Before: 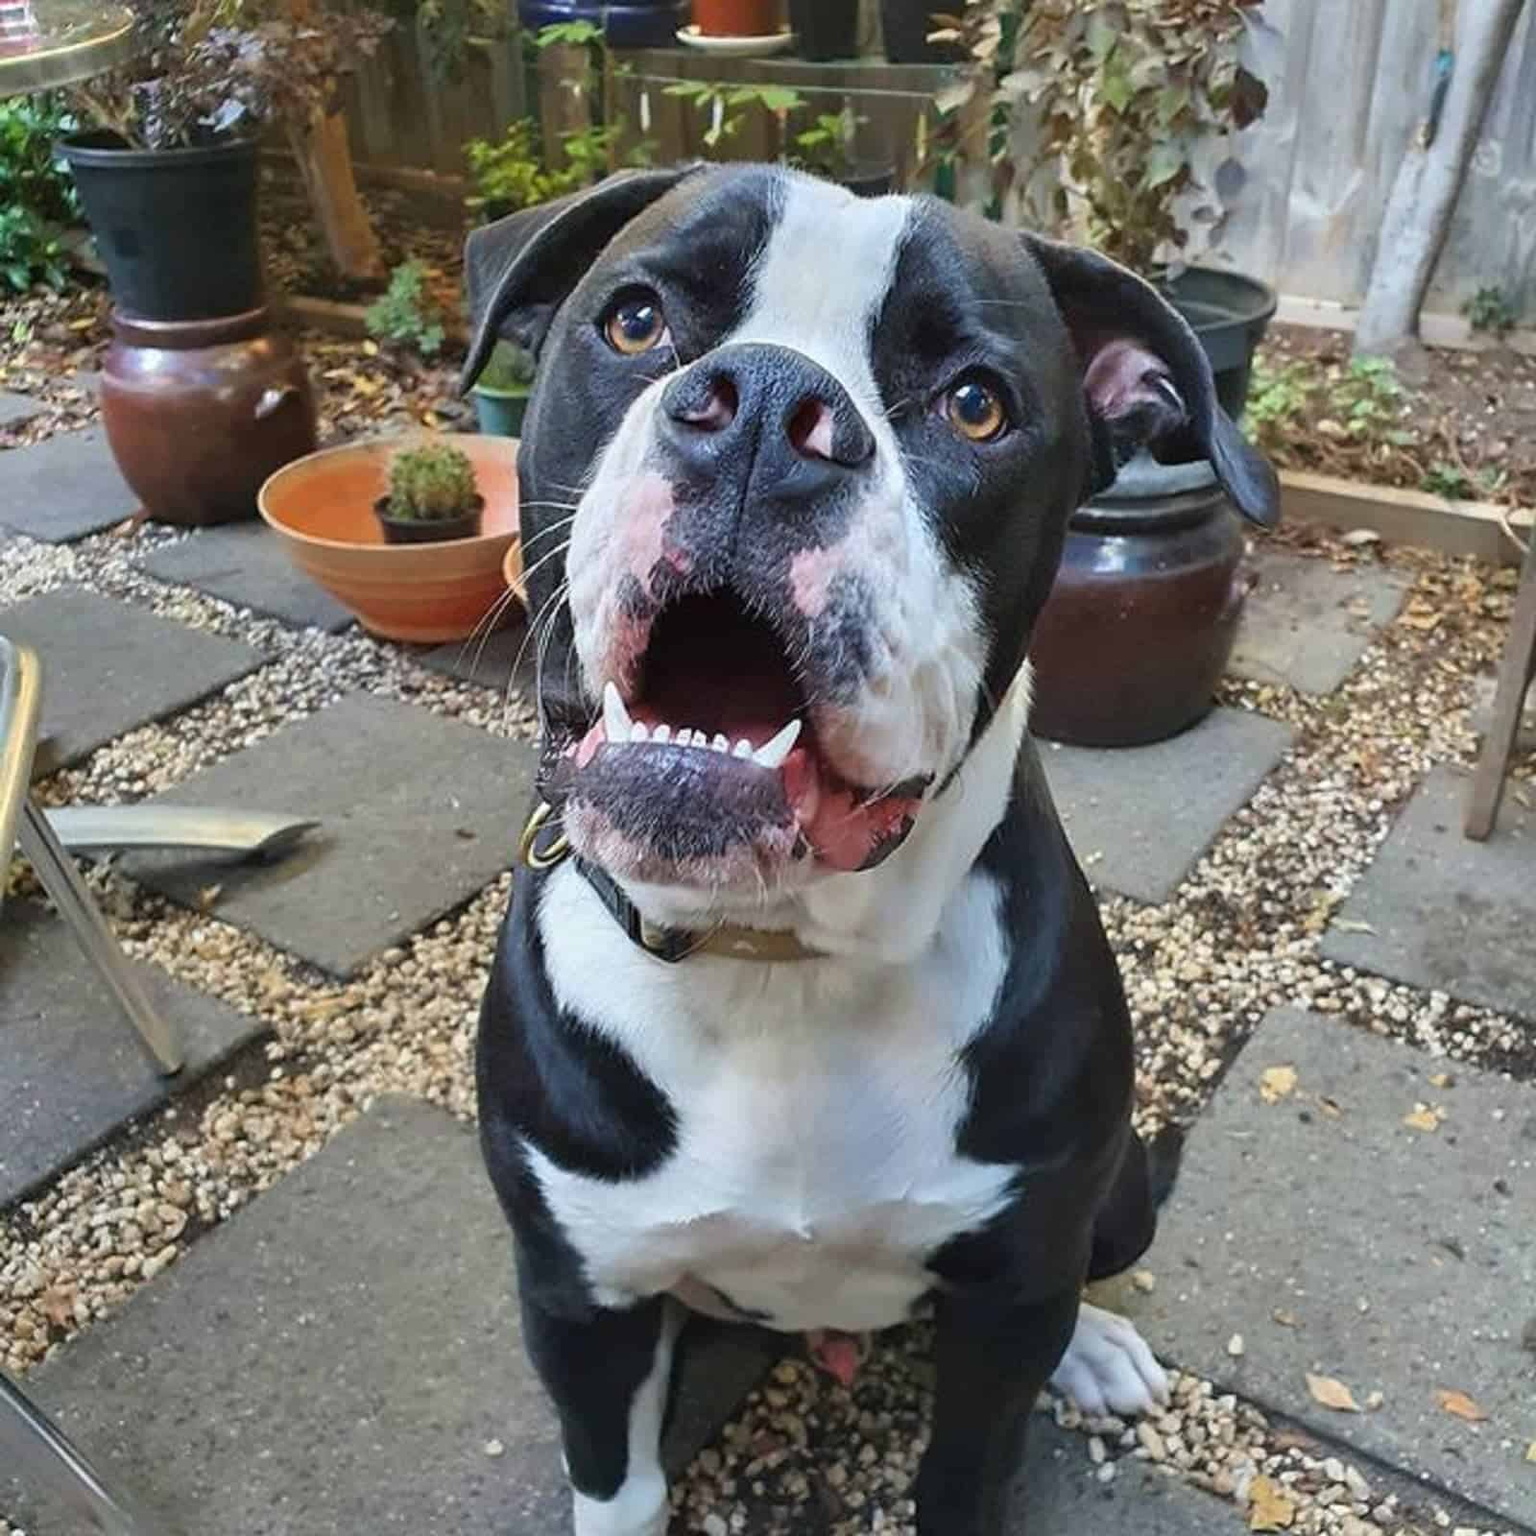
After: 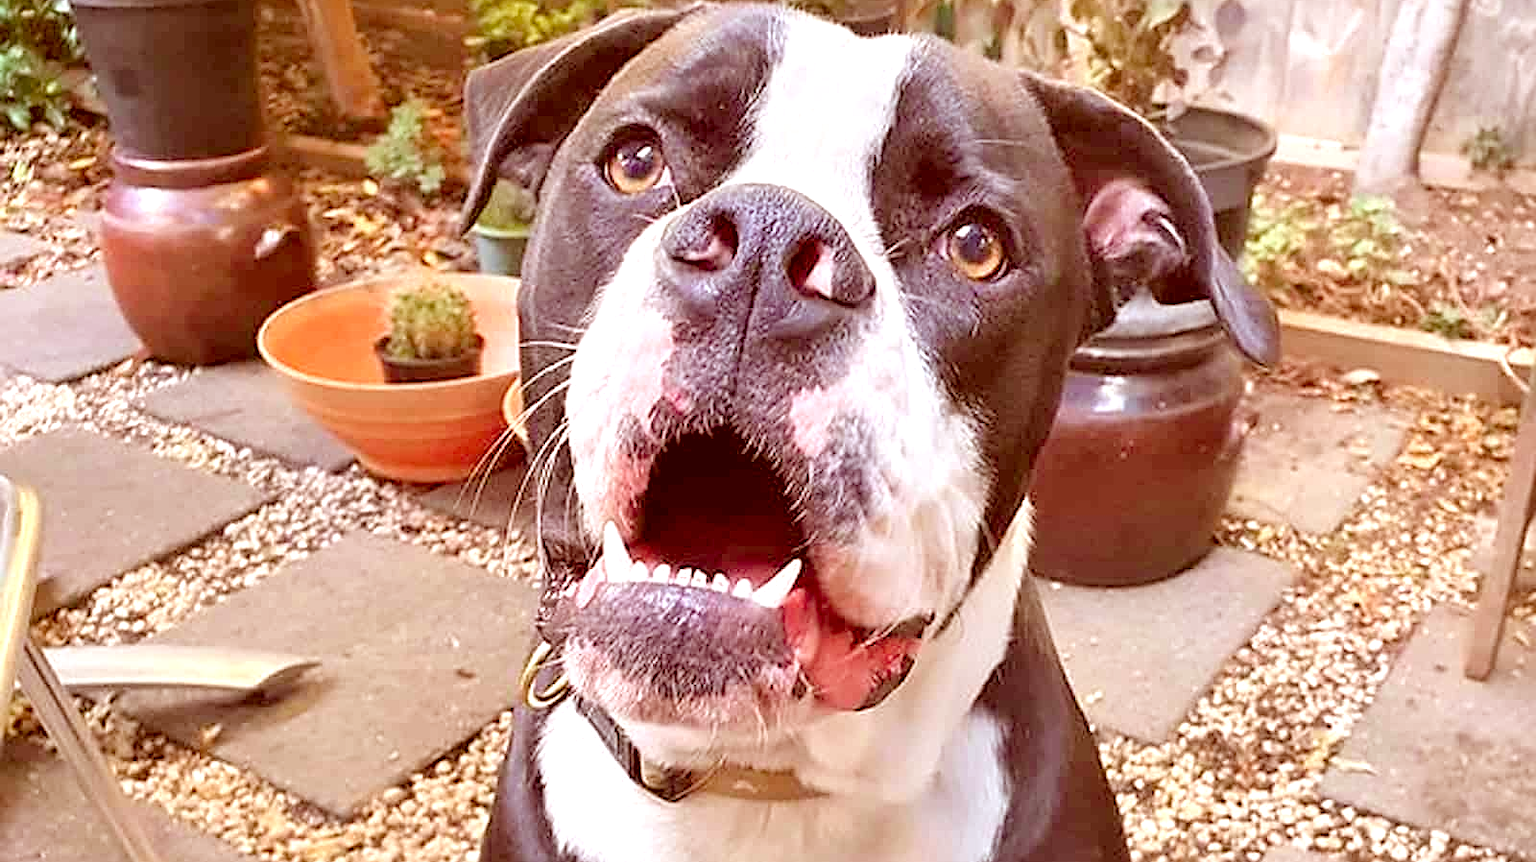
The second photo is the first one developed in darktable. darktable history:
crop and rotate: top 10.469%, bottom 33.387%
levels: levels [0.036, 0.364, 0.827]
color correction: highlights a* 9.43, highlights b* 8.65, shadows a* 39.5, shadows b* 39.33, saturation 0.795
sharpen: on, module defaults
